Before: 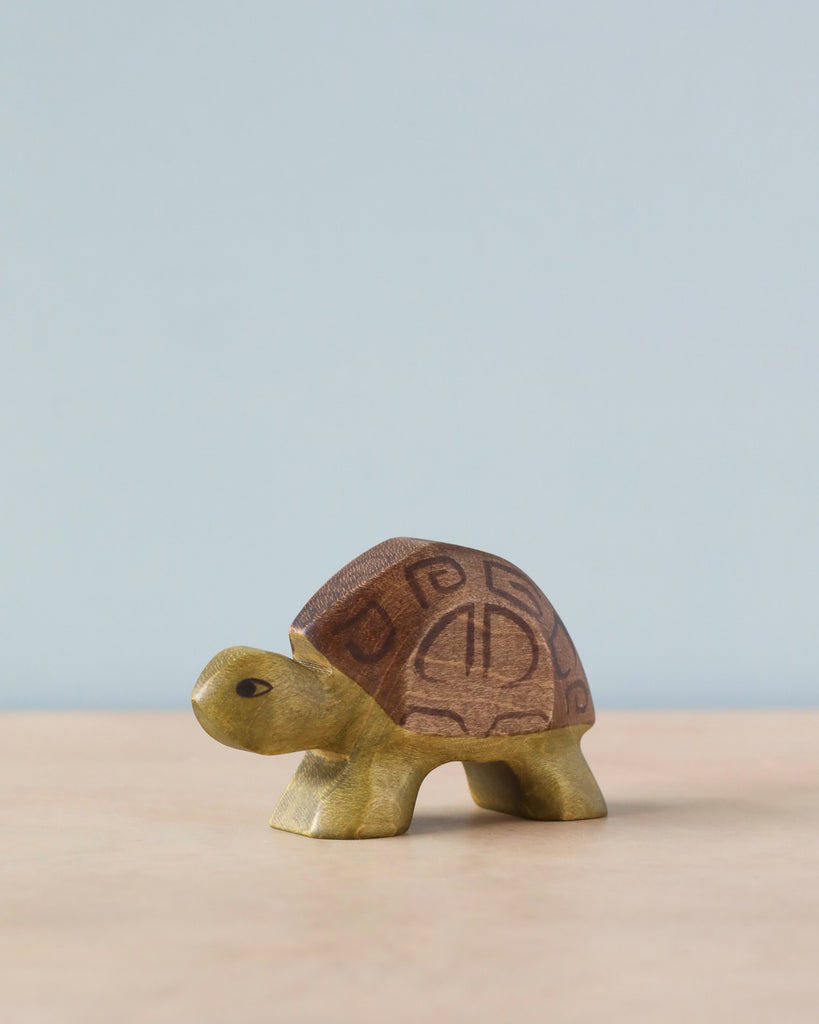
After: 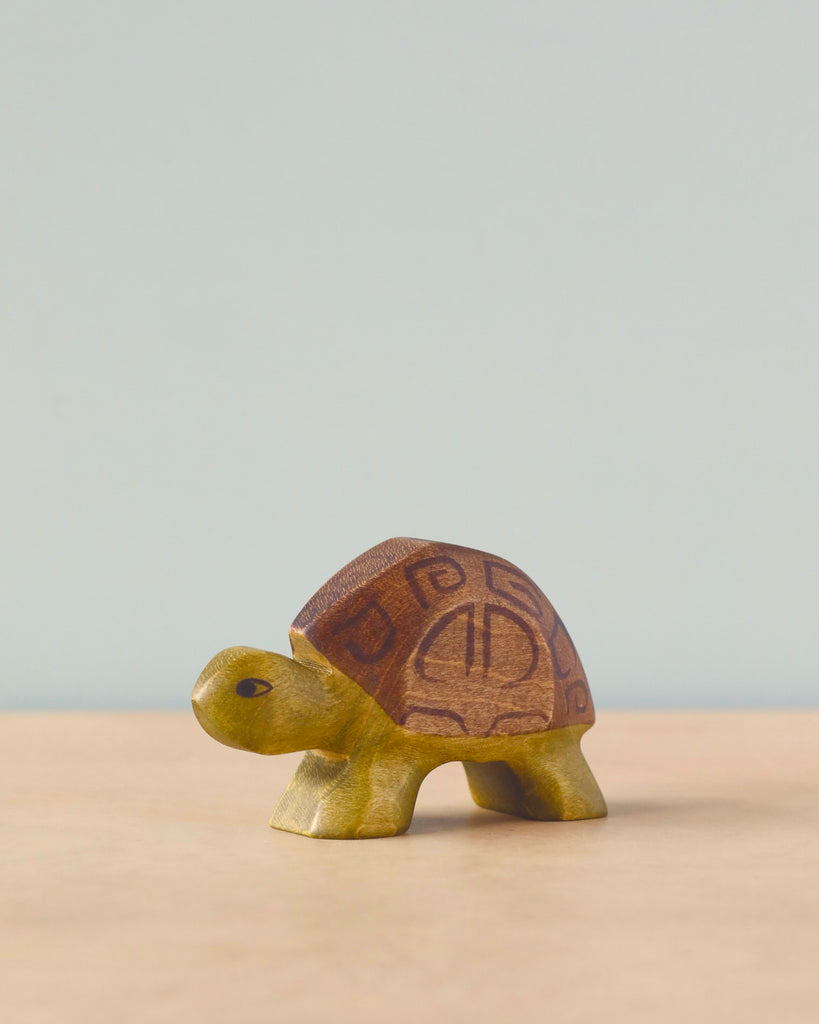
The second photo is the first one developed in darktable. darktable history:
color balance rgb: shadows lift › chroma 3%, shadows lift › hue 280.8°, power › hue 330°, highlights gain › chroma 3%, highlights gain › hue 75.6°, global offset › luminance 2%, perceptual saturation grading › global saturation 20%, perceptual saturation grading › highlights -25%, perceptual saturation grading › shadows 50%, global vibrance 20.33%
